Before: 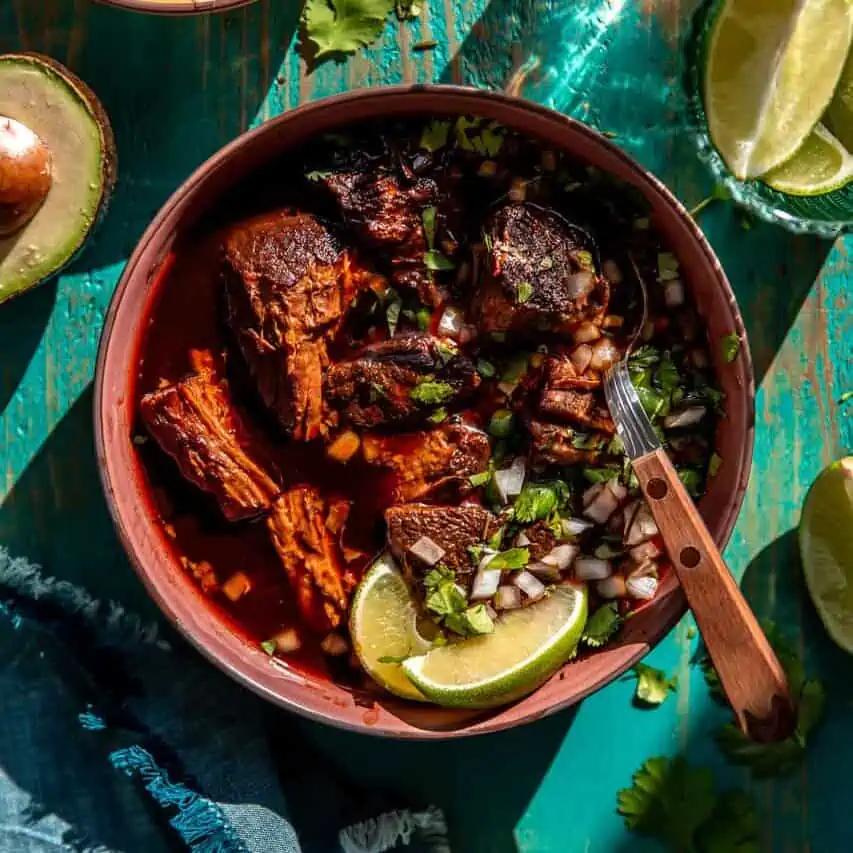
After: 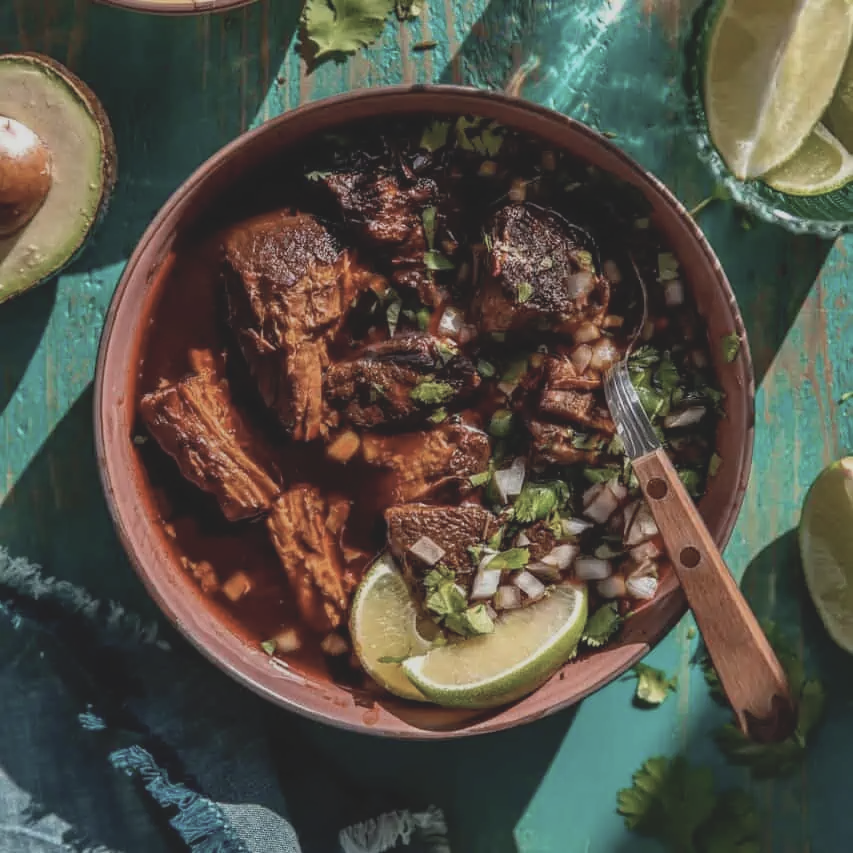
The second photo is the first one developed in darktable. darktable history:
contrast brightness saturation: contrast -0.249, saturation -0.437
